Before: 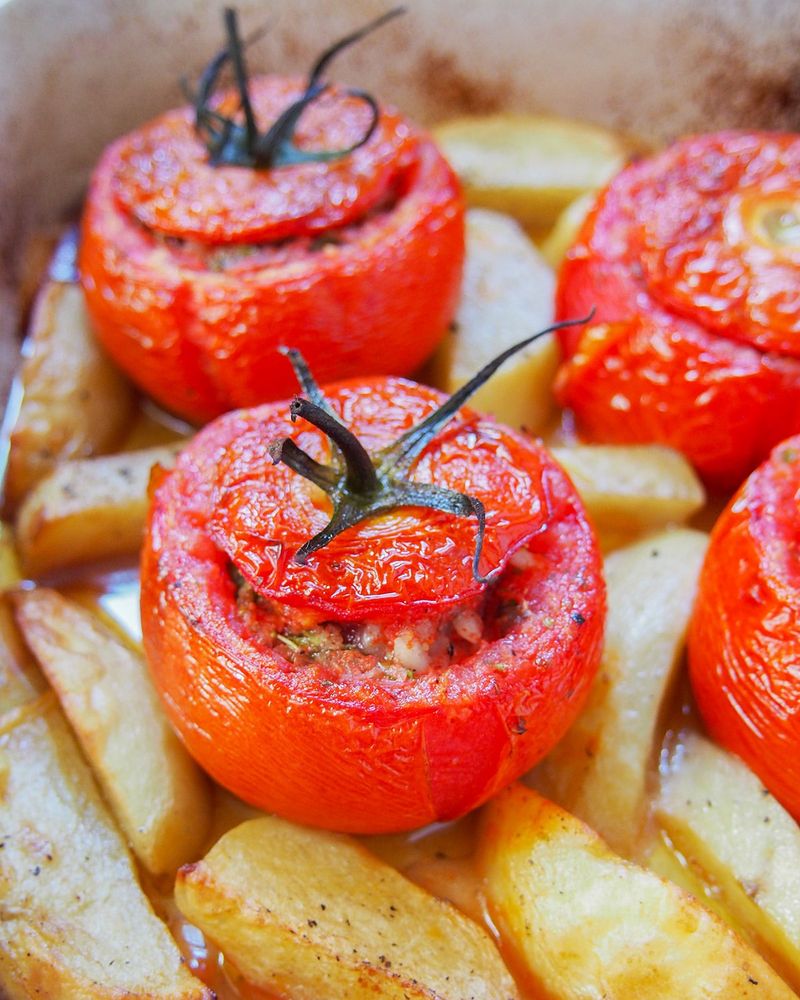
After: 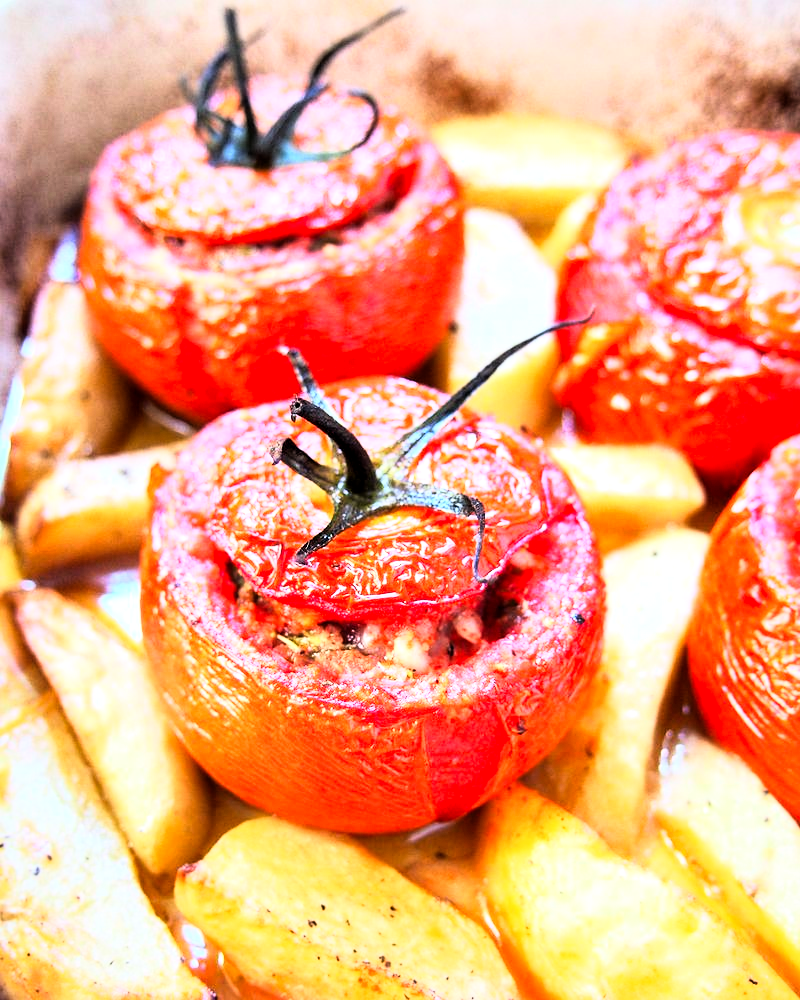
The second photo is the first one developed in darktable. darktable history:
local contrast: mode bilateral grid, contrast 20, coarseness 50, detail 144%, midtone range 0.2
rgb curve: curves: ch0 [(0, 0) (0.21, 0.15) (0.24, 0.21) (0.5, 0.75) (0.75, 0.96) (0.89, 0.99) (1, 1)]; ch1 [(0, 0.02) (0.21, 0.13) (0.25, 0.2) (0.5, 0.67) (0.75, 0.9) (0.89, 0.97) (1, 1)]; ch2 [(0, 0.02) (0.21, 0.13) (0.25, 0.2) (0.5, 0.67) (0.75, 0.9) (0.89, 0.97) (1, 1)], compensate middle gray true
levels: levels [0.018, 0.493, 1]
